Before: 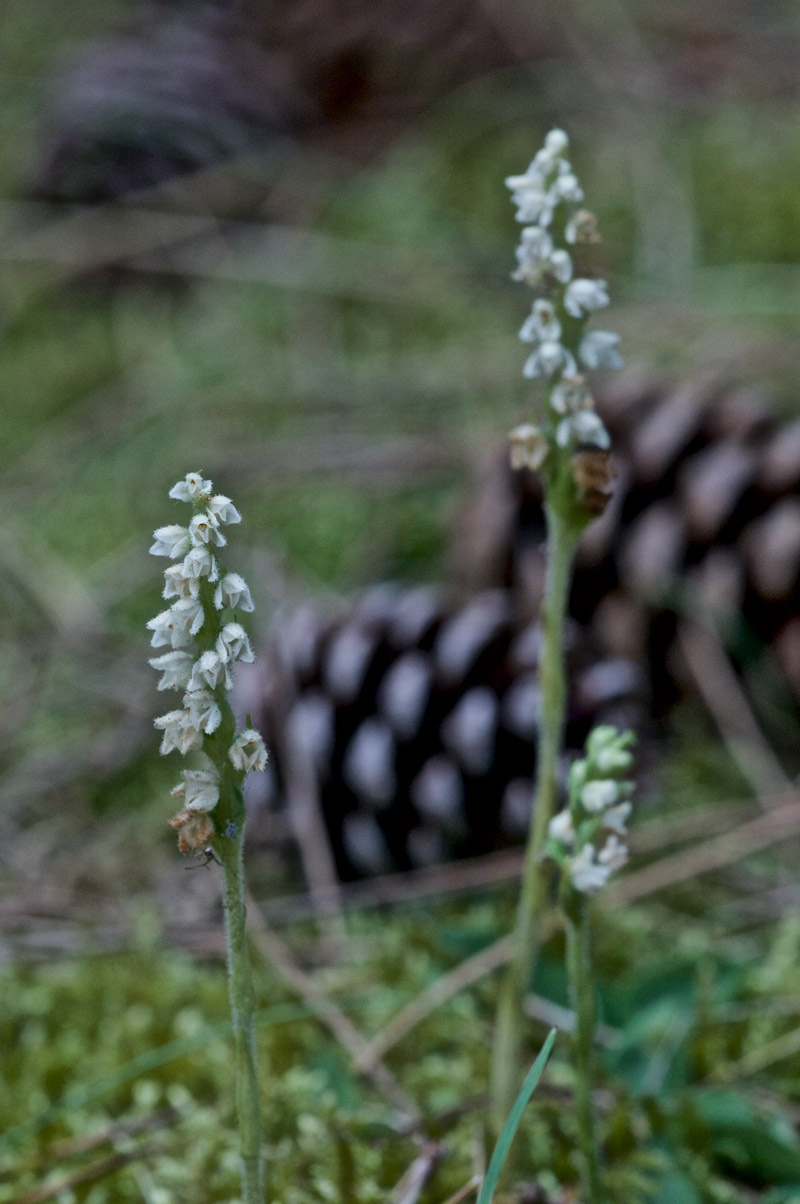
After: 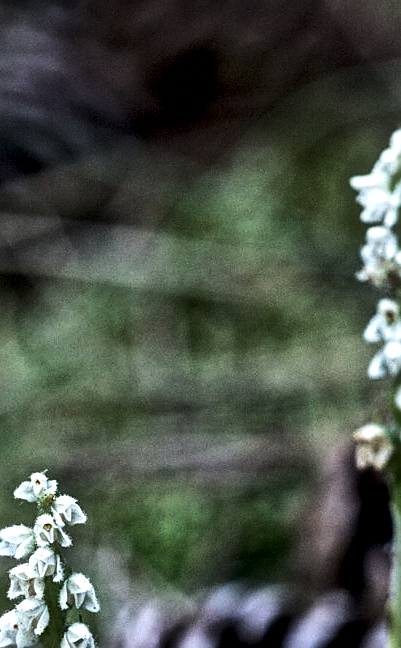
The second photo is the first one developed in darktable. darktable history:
sharpen: on, module defaults
crop: left 19.377%, right 30.415%, bottom 46.16%
exposure: compensate highlight preservation false
tone curve: curves: ch0 [(0, 0) (0.003, 0.038) (0.011, 0.035) (0.025, 0.03) (0.044, 0.044) (0.069, 0.062) (0.1, 0.087) (0.136, 0.114) (0.177, 0.15) (0.224, 0.193) (0.277, 0.242) (0.335, 0.299) (0.399, 0.361) (0.468, 0.437) (0.543, 0.521) (0.623, 0.614) (0.709, 0.717) (0.801, 0.817) (0.898, 0.913) (1, 1)], preserve colors none
tone equalizer: -8 EV -1.1 EV, -7 EV -1.03 EV, -6 EV -0.828 EV, -5 EV -0.605 EV, -3 EV 0.574 EV, -2 EV 0.863 EV, -1 EV 0.99 EV, +0 EV 1.08 EV, edges refinement/feathering 500, mask exposure compensation -1.57 EV, preserve details no
local contrast: detail 150%
